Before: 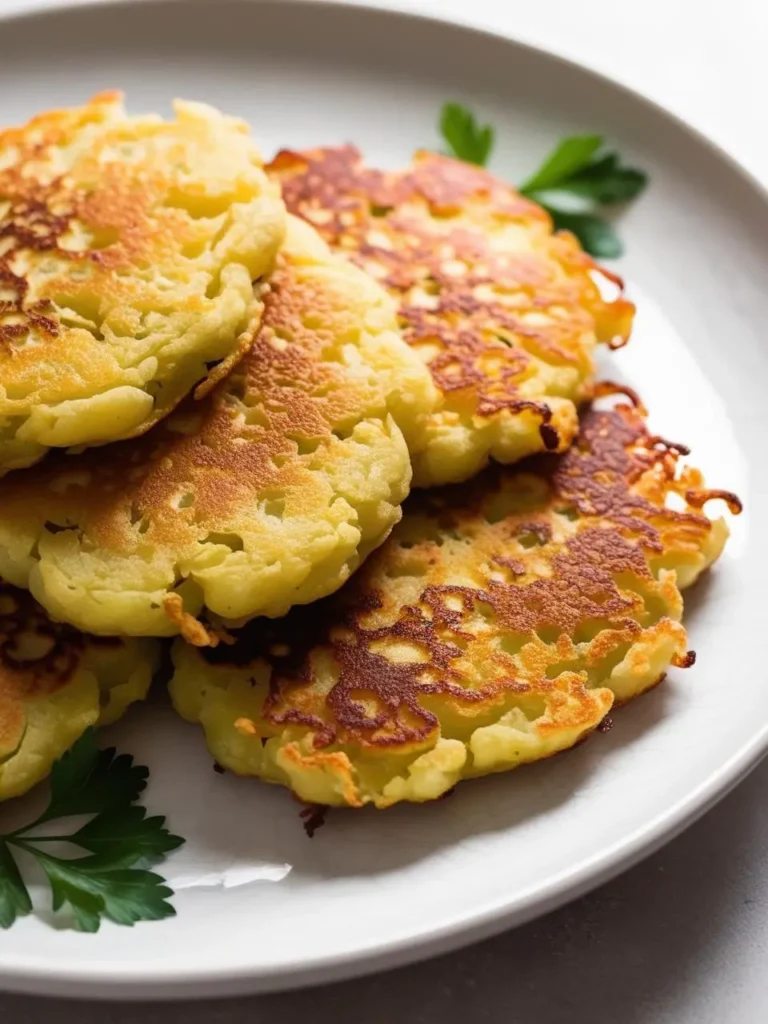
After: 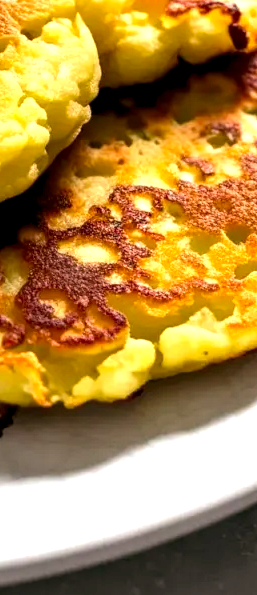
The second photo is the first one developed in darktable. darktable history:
tone equalizer: -8 EV -0.731 EV, -7 EV -0.668 EV, -6 EV -0.605 EV, -5 EV -0.42 EV, -3 EV 0.375 EV, -2 EV 0.6 EV, -1 EV 0.7 EV, +0 EV 0.74 EV, smoothing diameter 24.99%, edges refinement/feathering 9.42, preserve details guided filter
color balance rgb: global offset › luminance -0.329%, global offset › chroma 0.106%, global offset › hue 164.34°, perceptual saturation grading › global saturation 0.239%, saturation formula JzAzBz (2021)
crop: left 40.615%, top 39.093%, right 25.86%, bottom 2.719%
contrast brightness saturation: contrast 0.075, saturation 0.198
local contrast: detail 135%, midtone range 0.746
